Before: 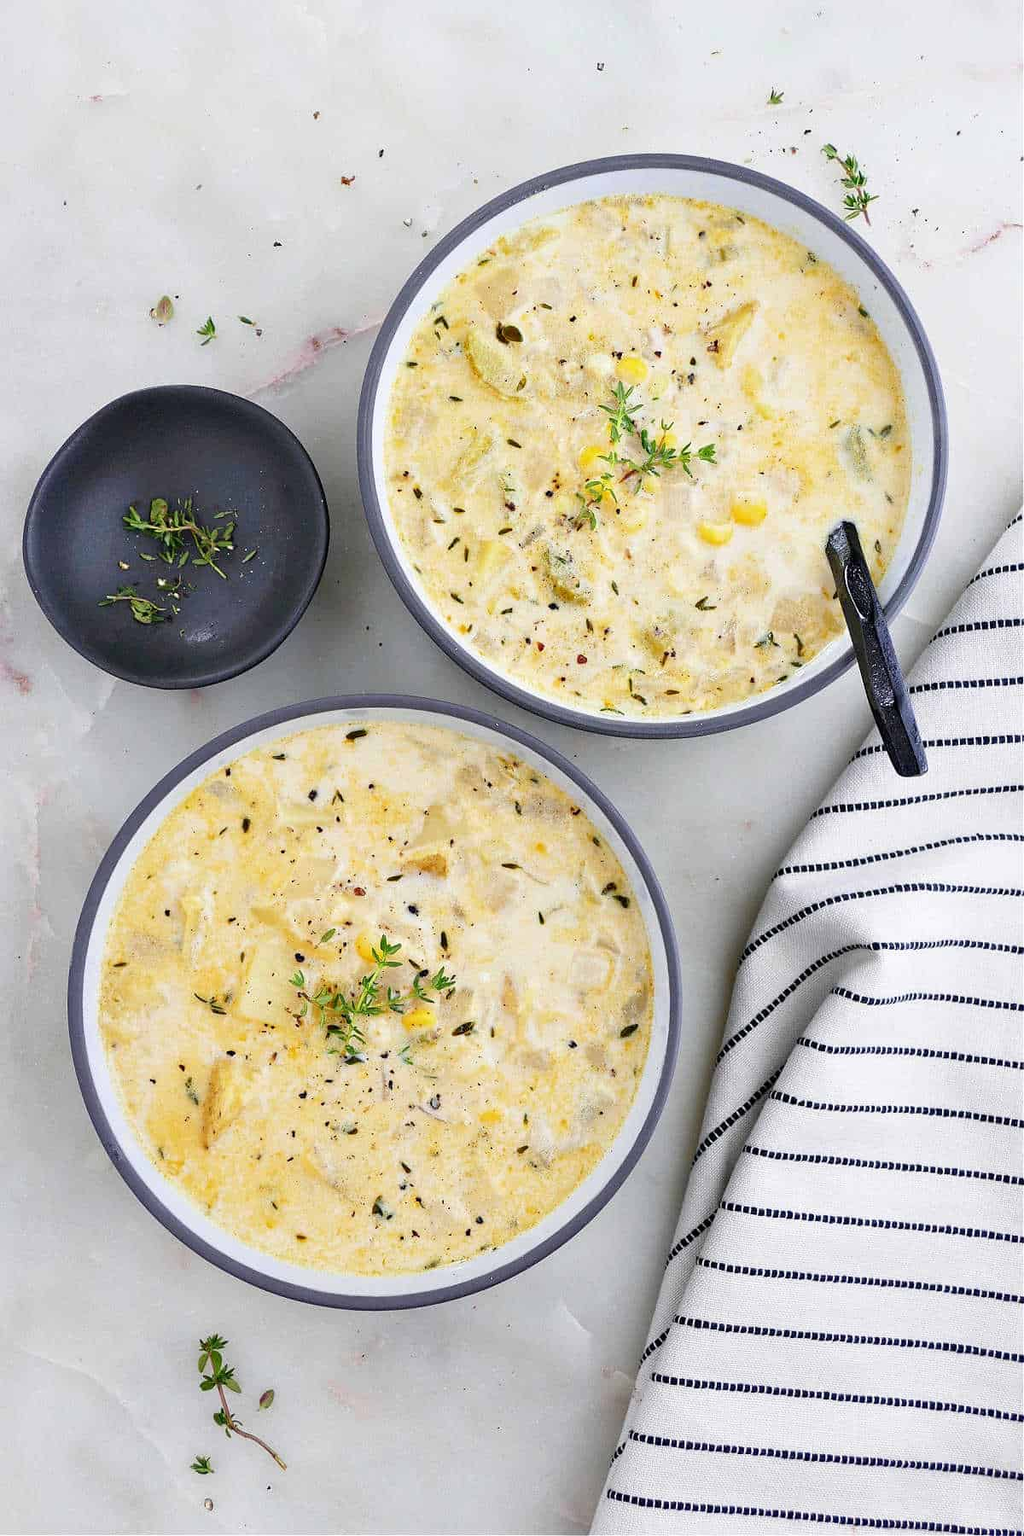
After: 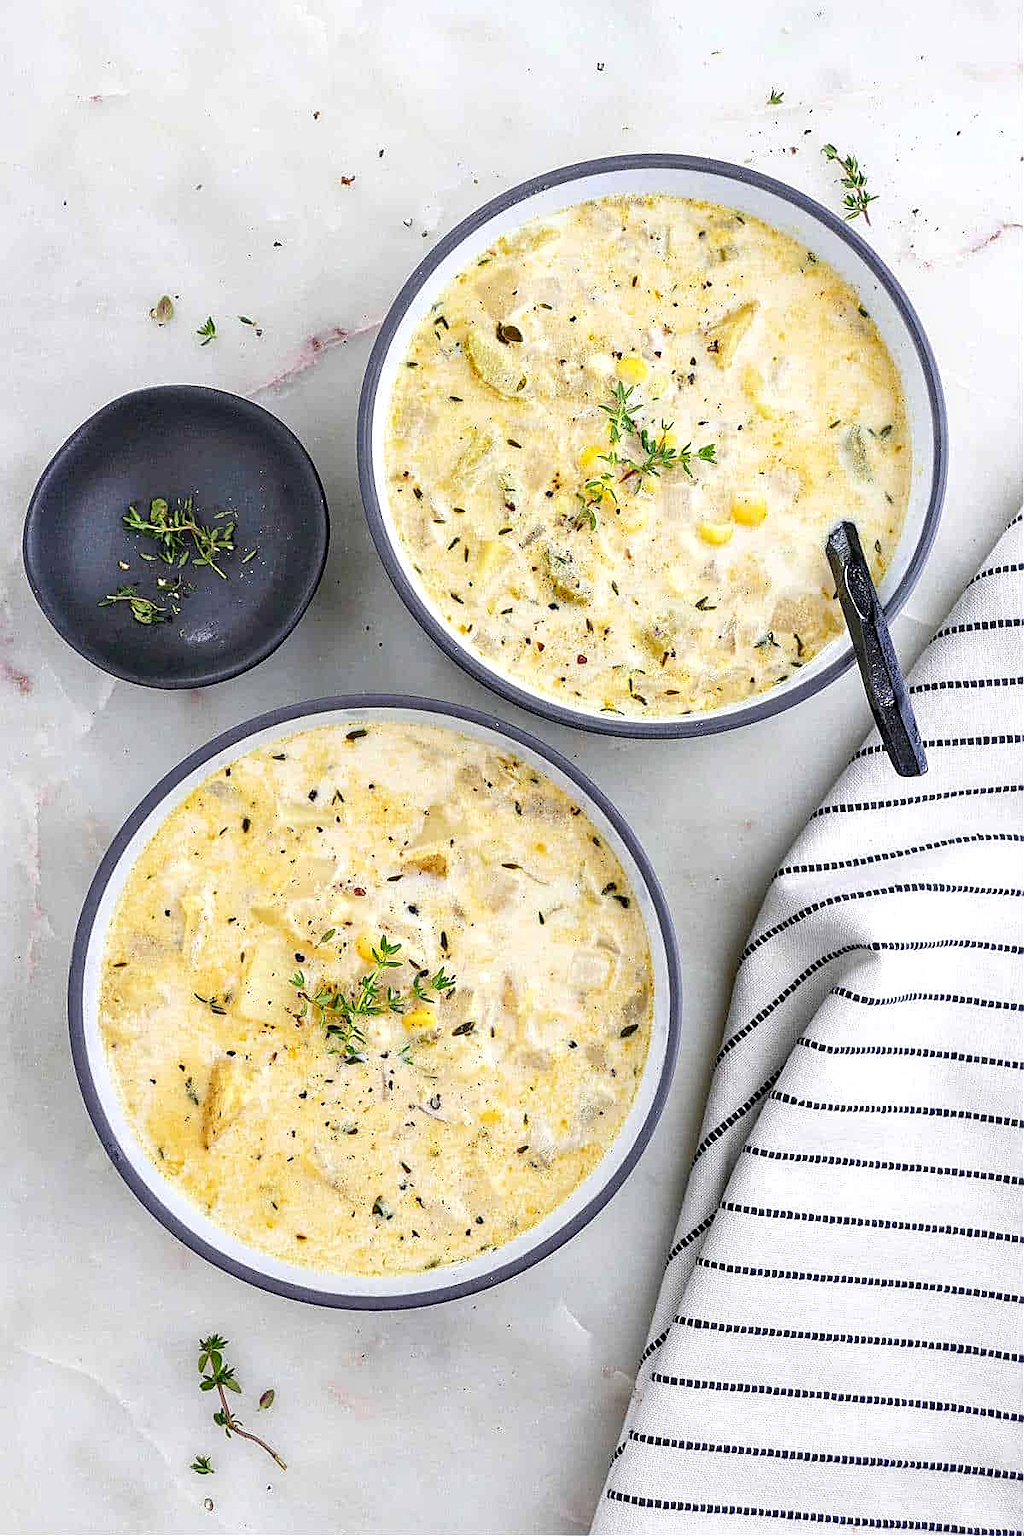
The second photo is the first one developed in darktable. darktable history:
local contrast: detail 130%
sharpen: on, module defaults
exposure: black level correction 0.001, exposure 0.194 EV, compensate exposure bias true, compensate highlight preservation false
